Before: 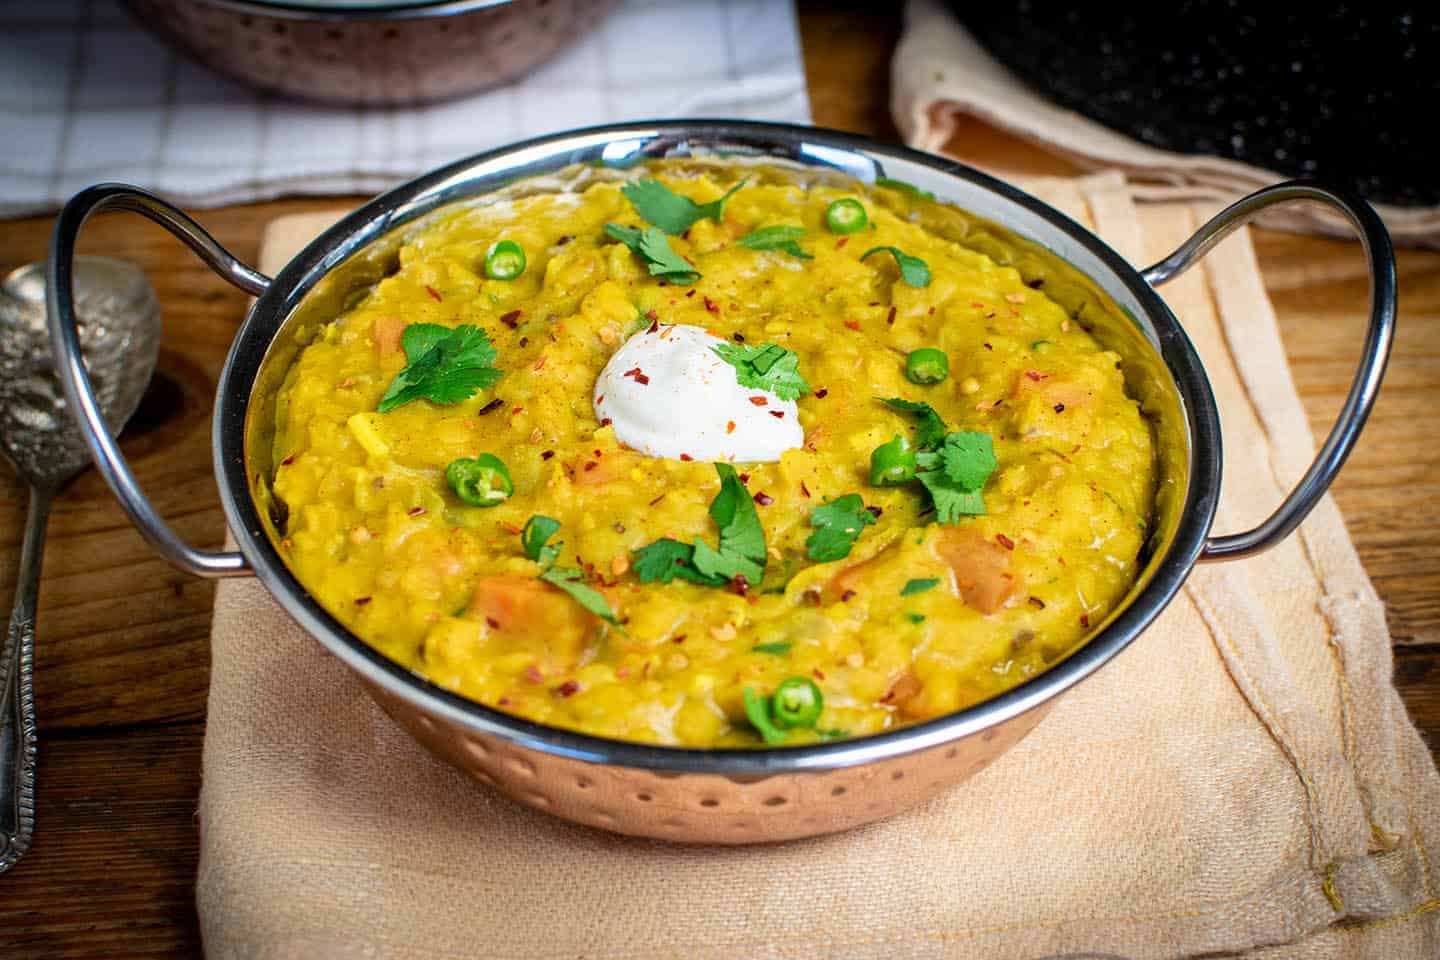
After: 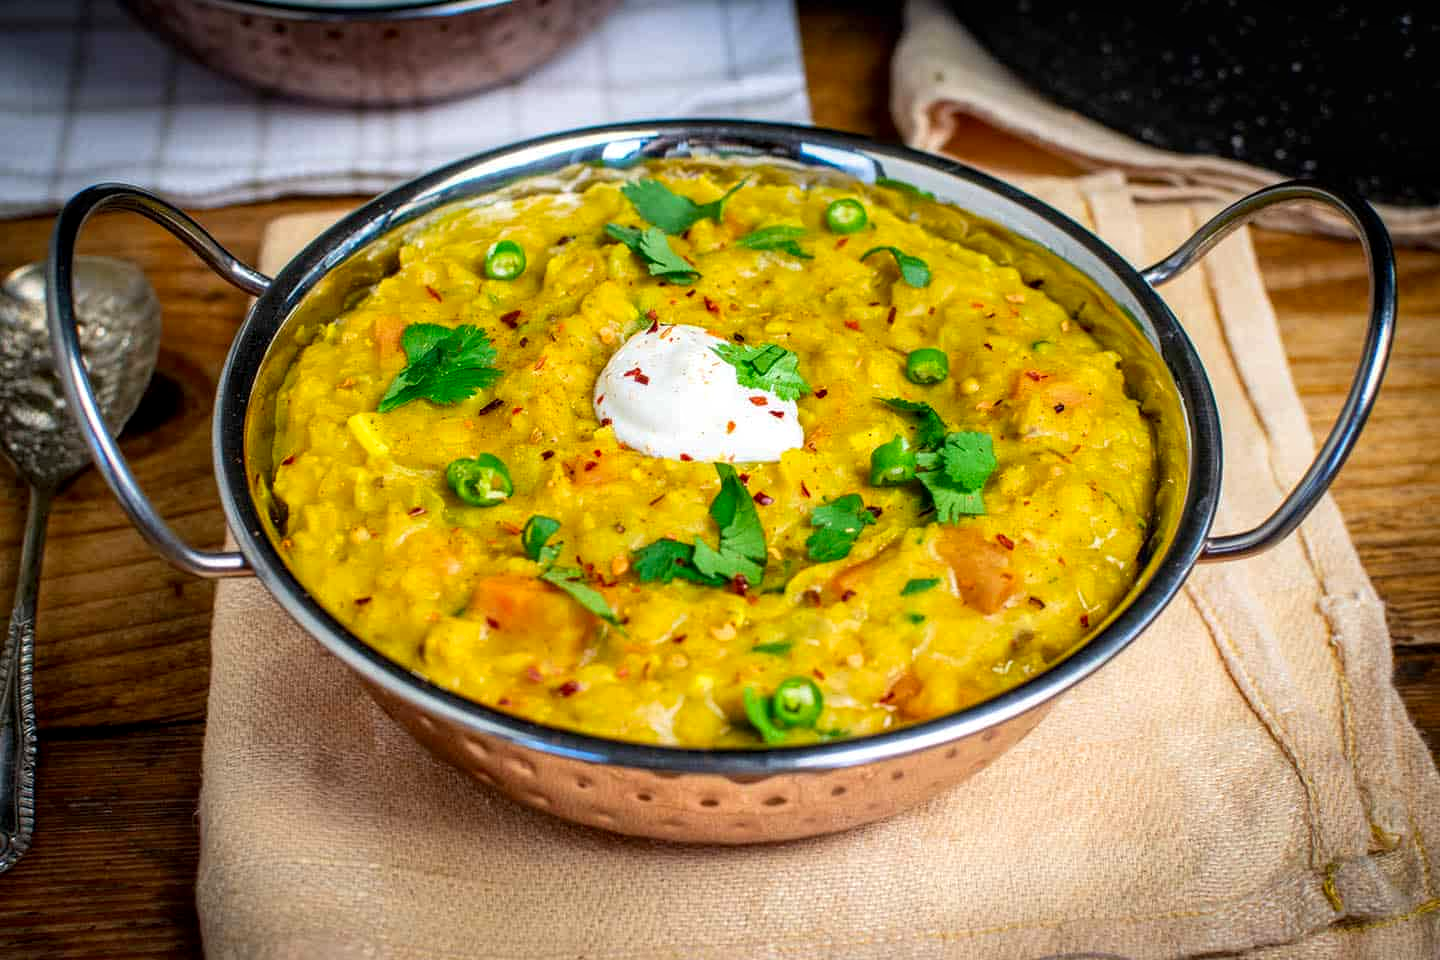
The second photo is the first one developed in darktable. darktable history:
local contrast: on, module defaults
contrast brightness saturation: contrast 0.04, saturation 0.16
